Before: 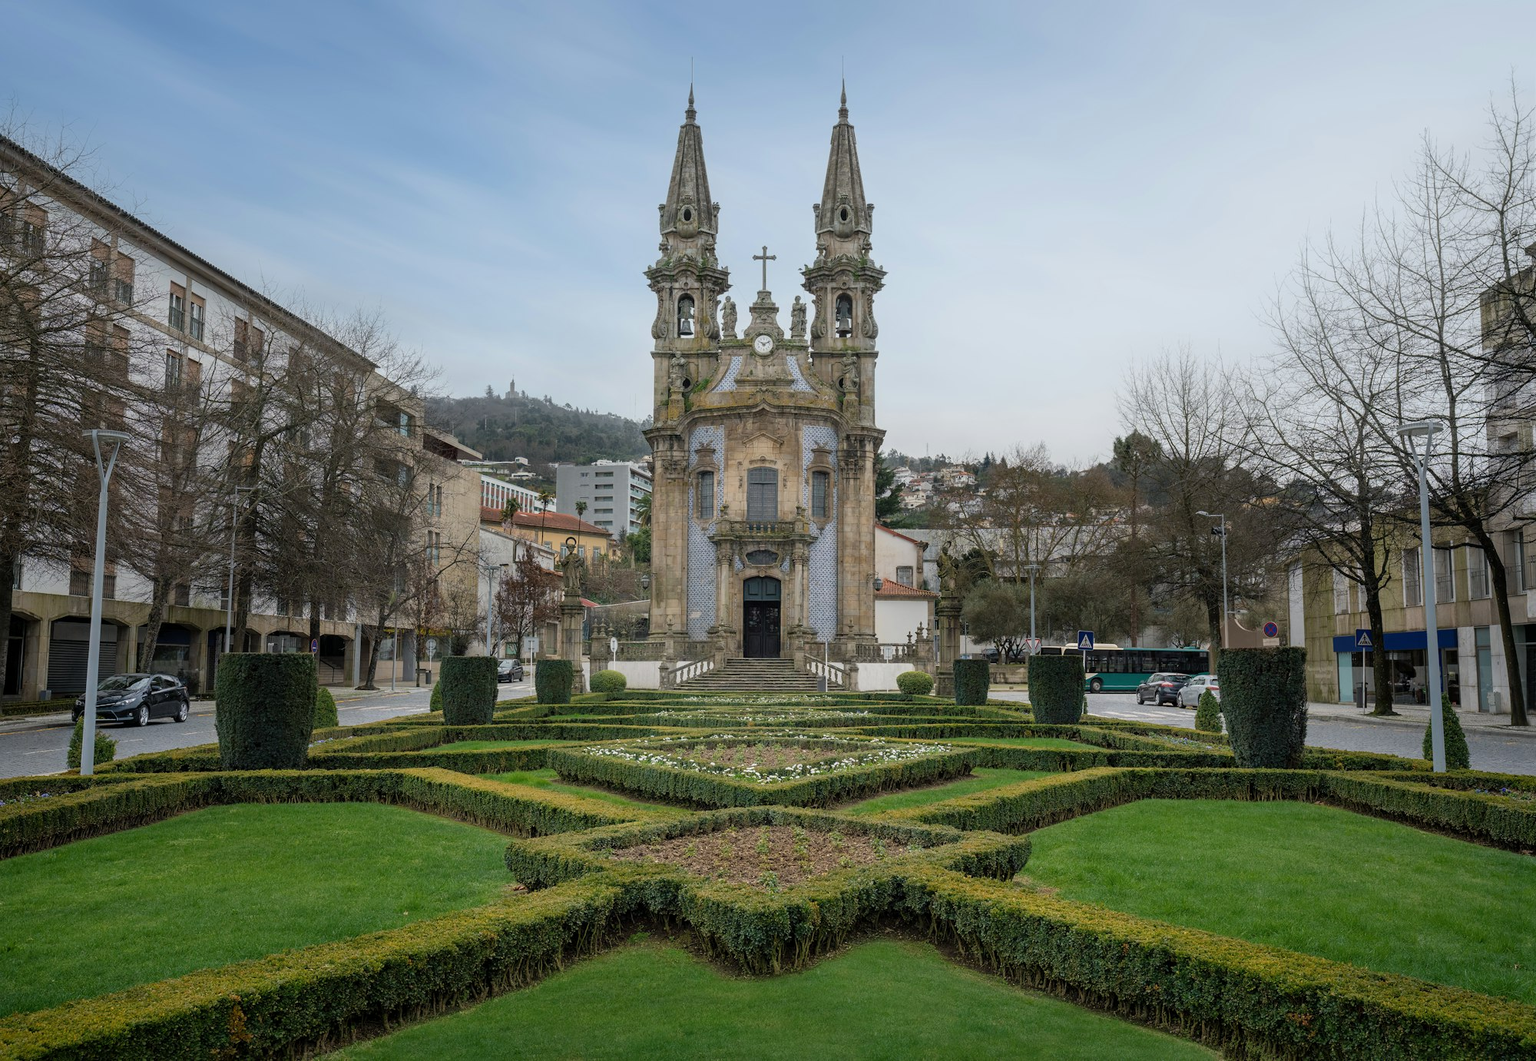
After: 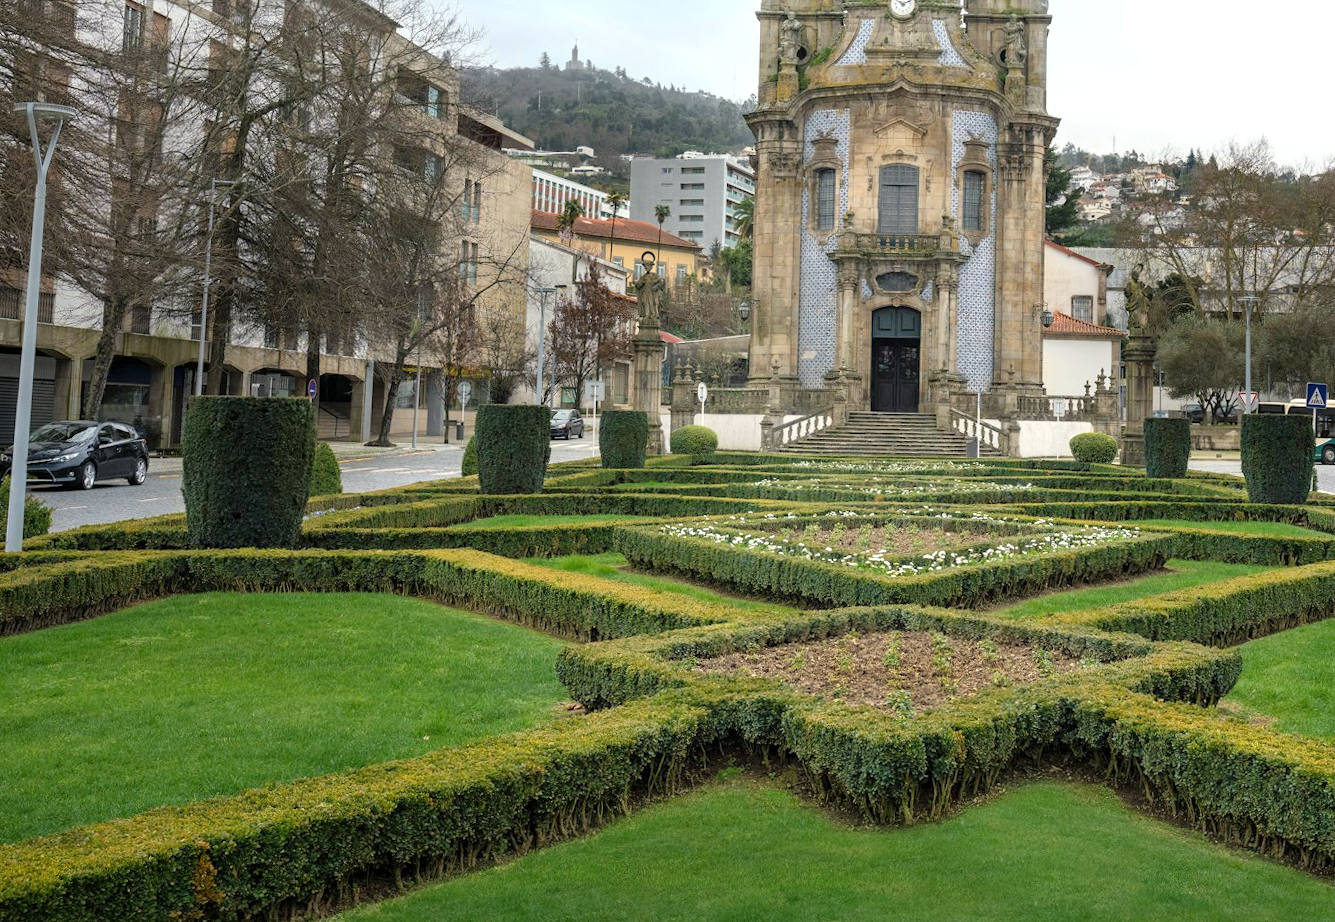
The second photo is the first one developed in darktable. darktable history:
color correction: highlights b* 3
crop and rotate: angle -0.82°, left 3.85%, top 31.828%, right 27.992%
exposure: exposure 0.648 EV, compensate highlight preservation false
